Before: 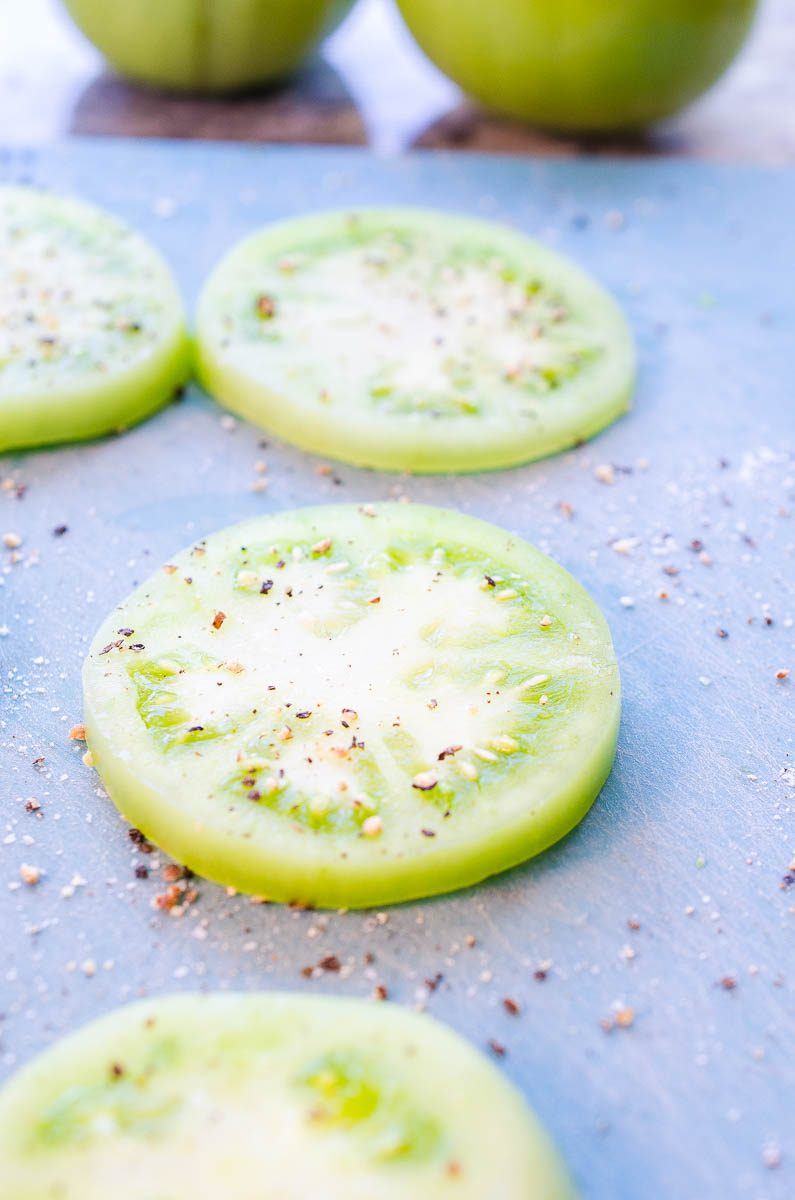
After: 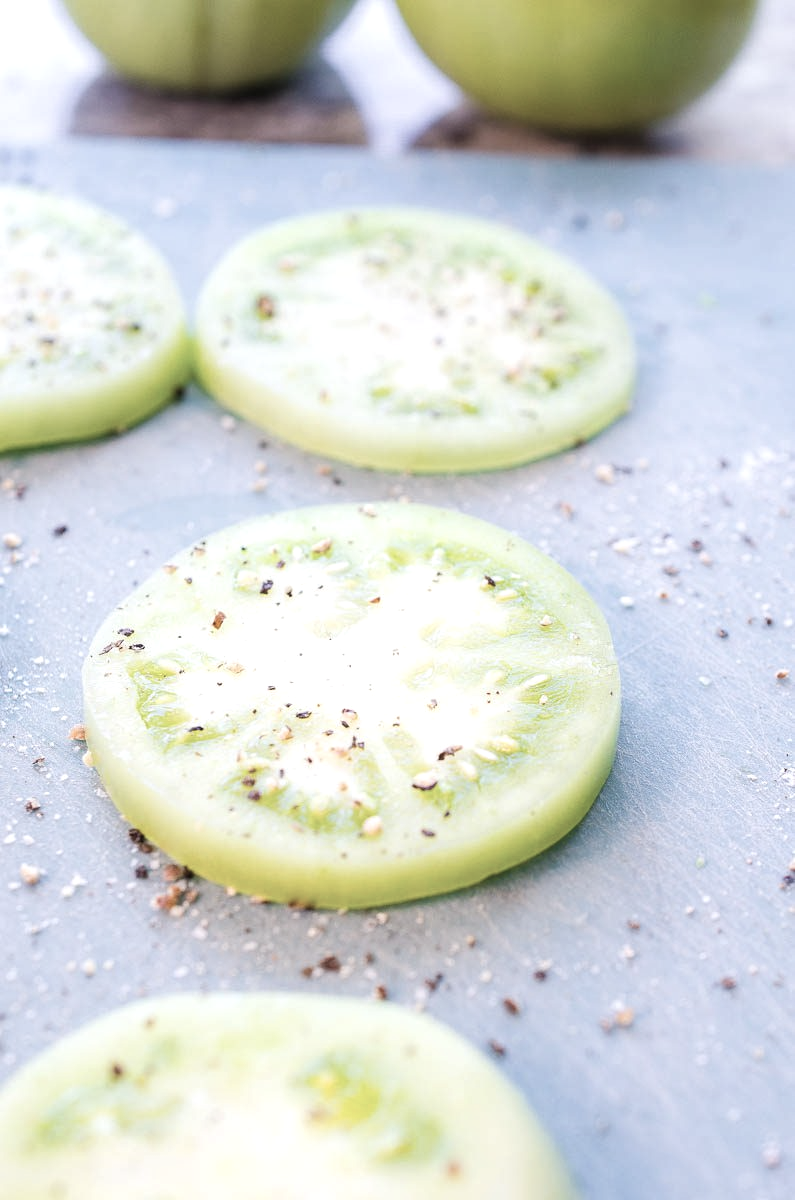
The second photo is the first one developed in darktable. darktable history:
color correction: saturation 0.57
white balance: red 1, blue 1
levels: levels [0, 0.476, 0.951]
